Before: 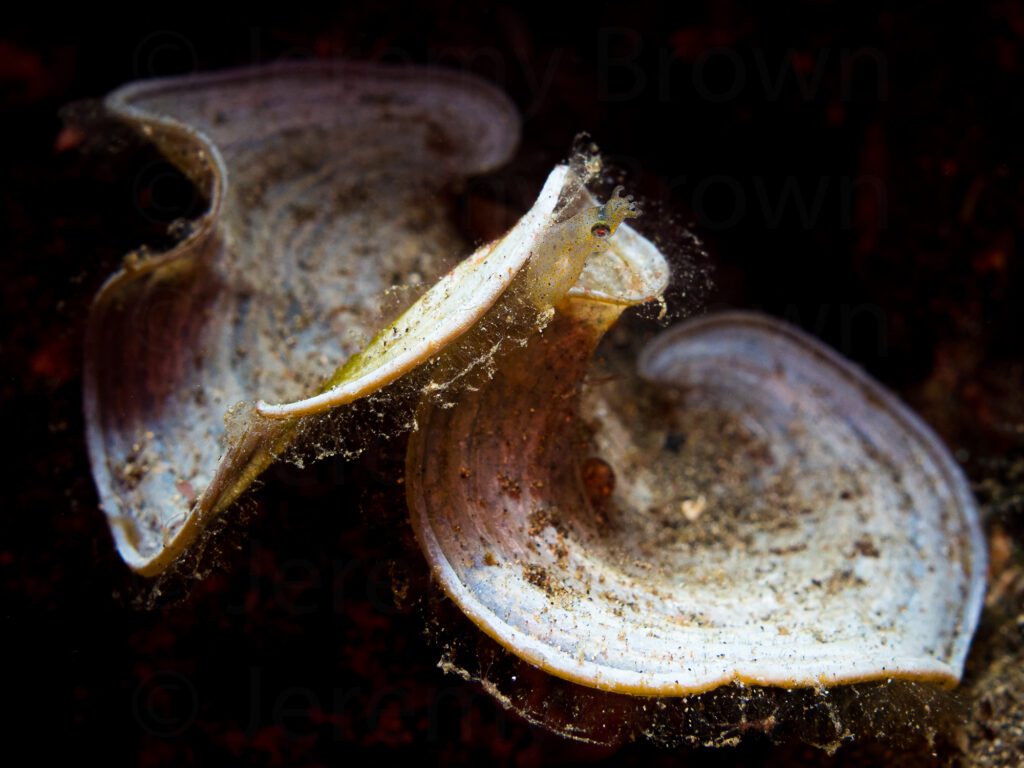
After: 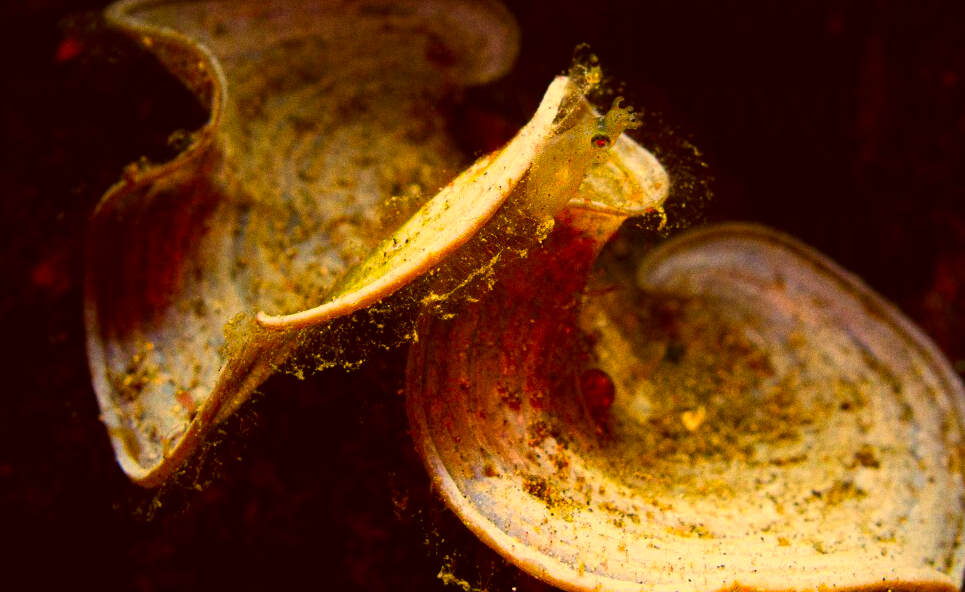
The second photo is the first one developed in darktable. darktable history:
grain: coarseness 3.21 ISO
crop and rotate: angle 0.03°, top 11.643%, right 5.651%, bottom 11.189%
color correction: highlights a* 10.44, highlights b* 30.04, shadows a* 2.73, shadows b* 17.51, saturation 1.72
